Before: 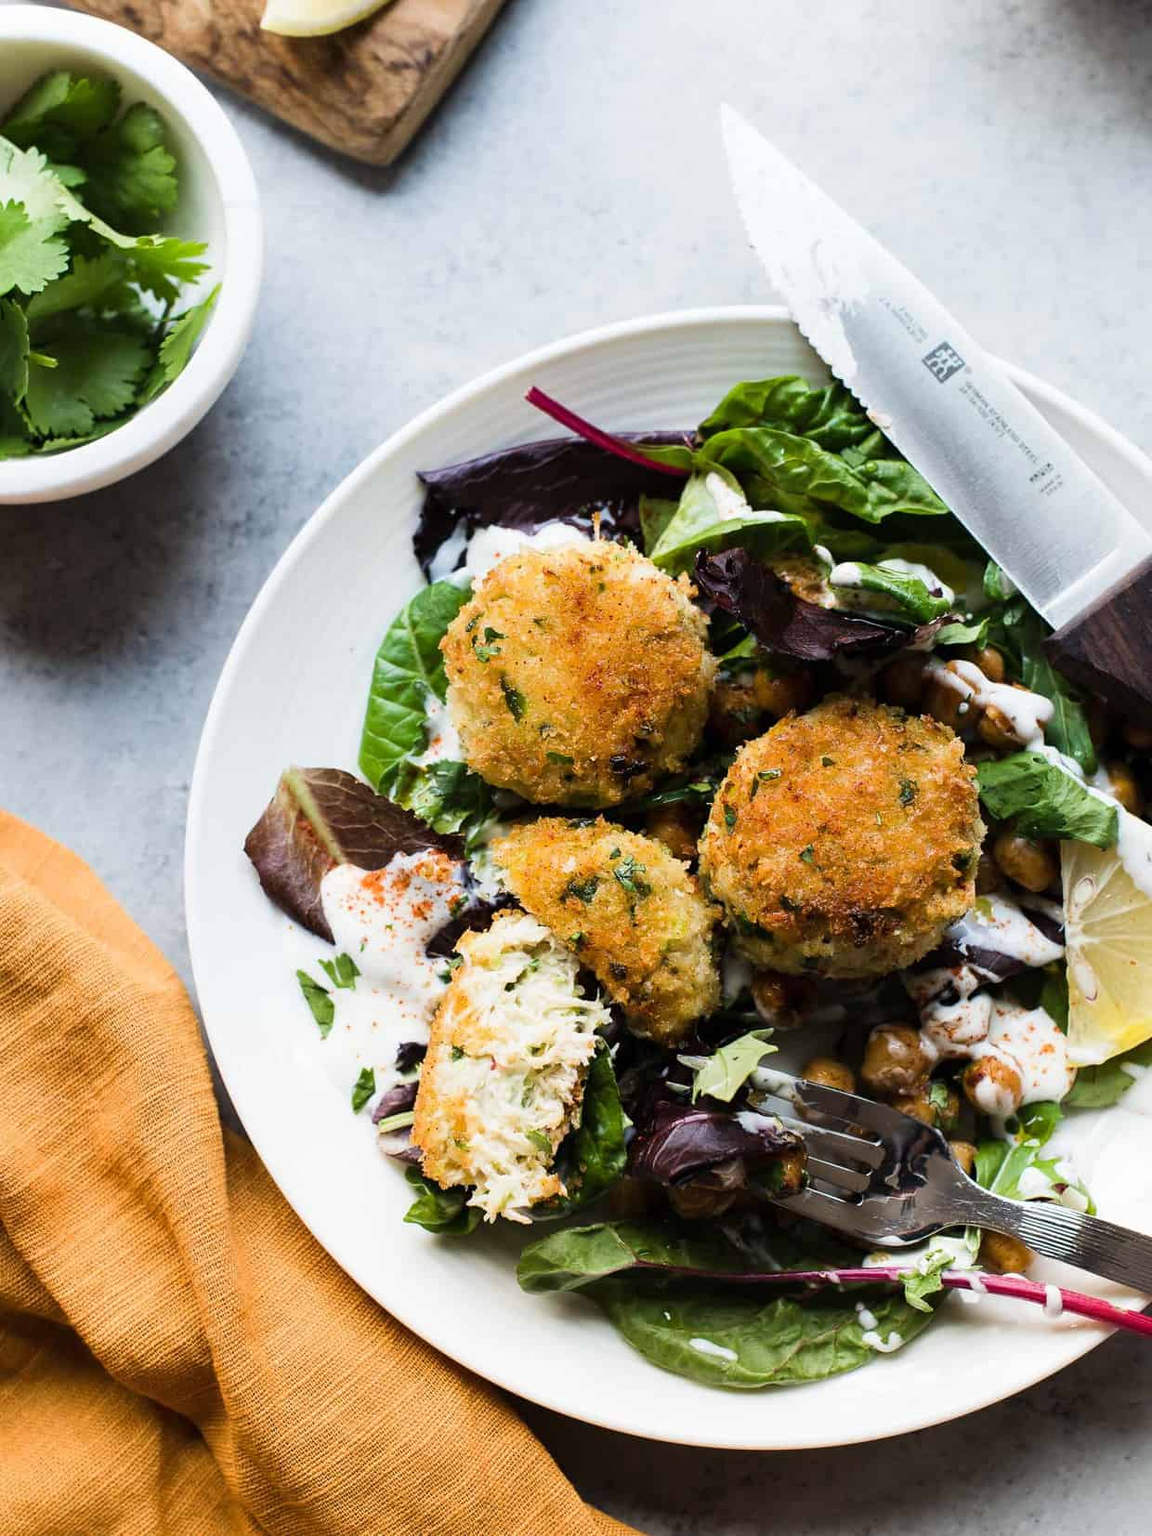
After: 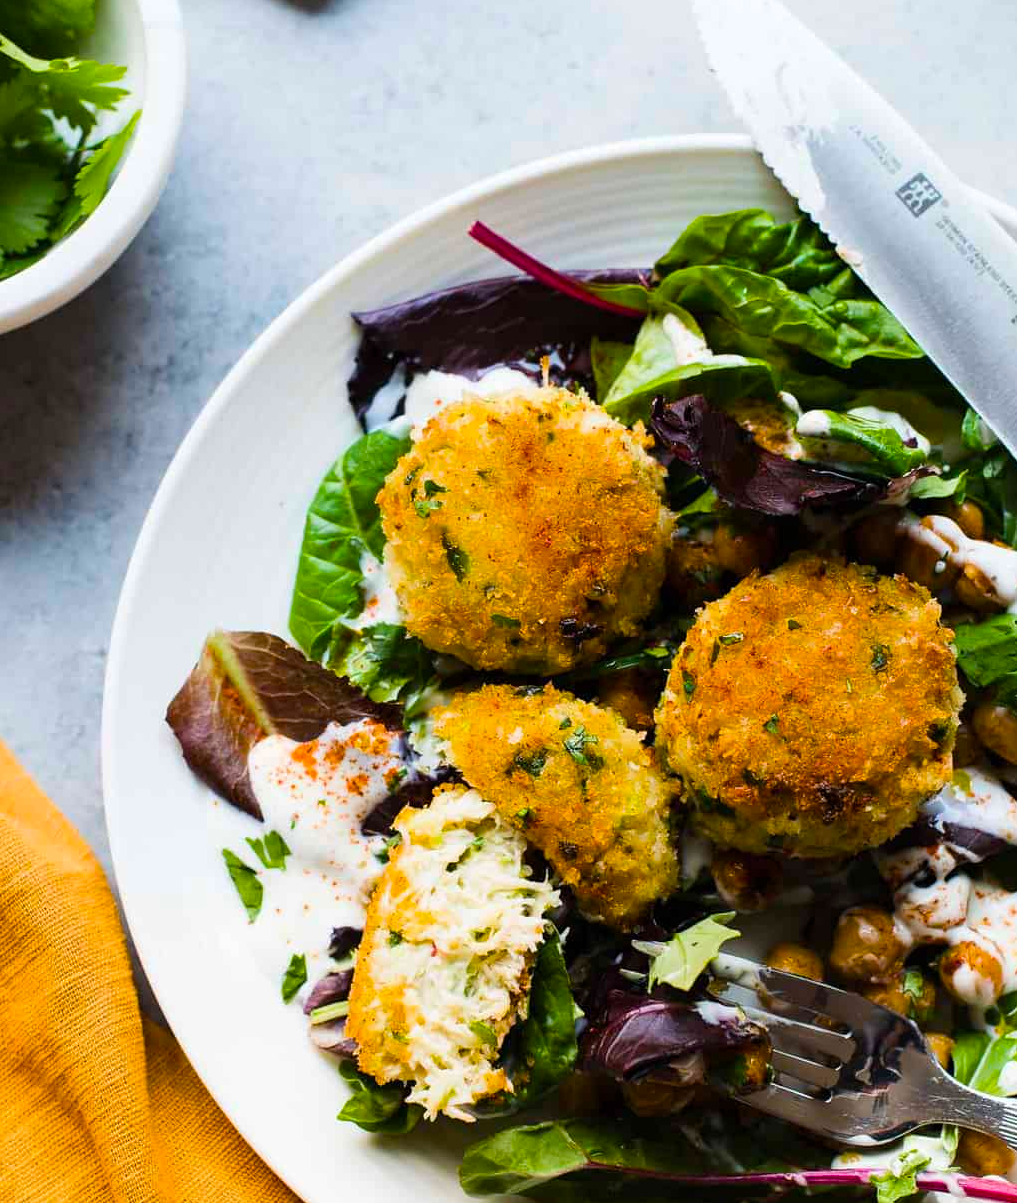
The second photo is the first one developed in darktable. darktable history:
crop: left 7.856%, top 11.836%, right 10.12%, bottom 15.387%
color balance rgb: linear chroma grading › global chroma 15%, perceptual saturation grading › global saturation 30%
